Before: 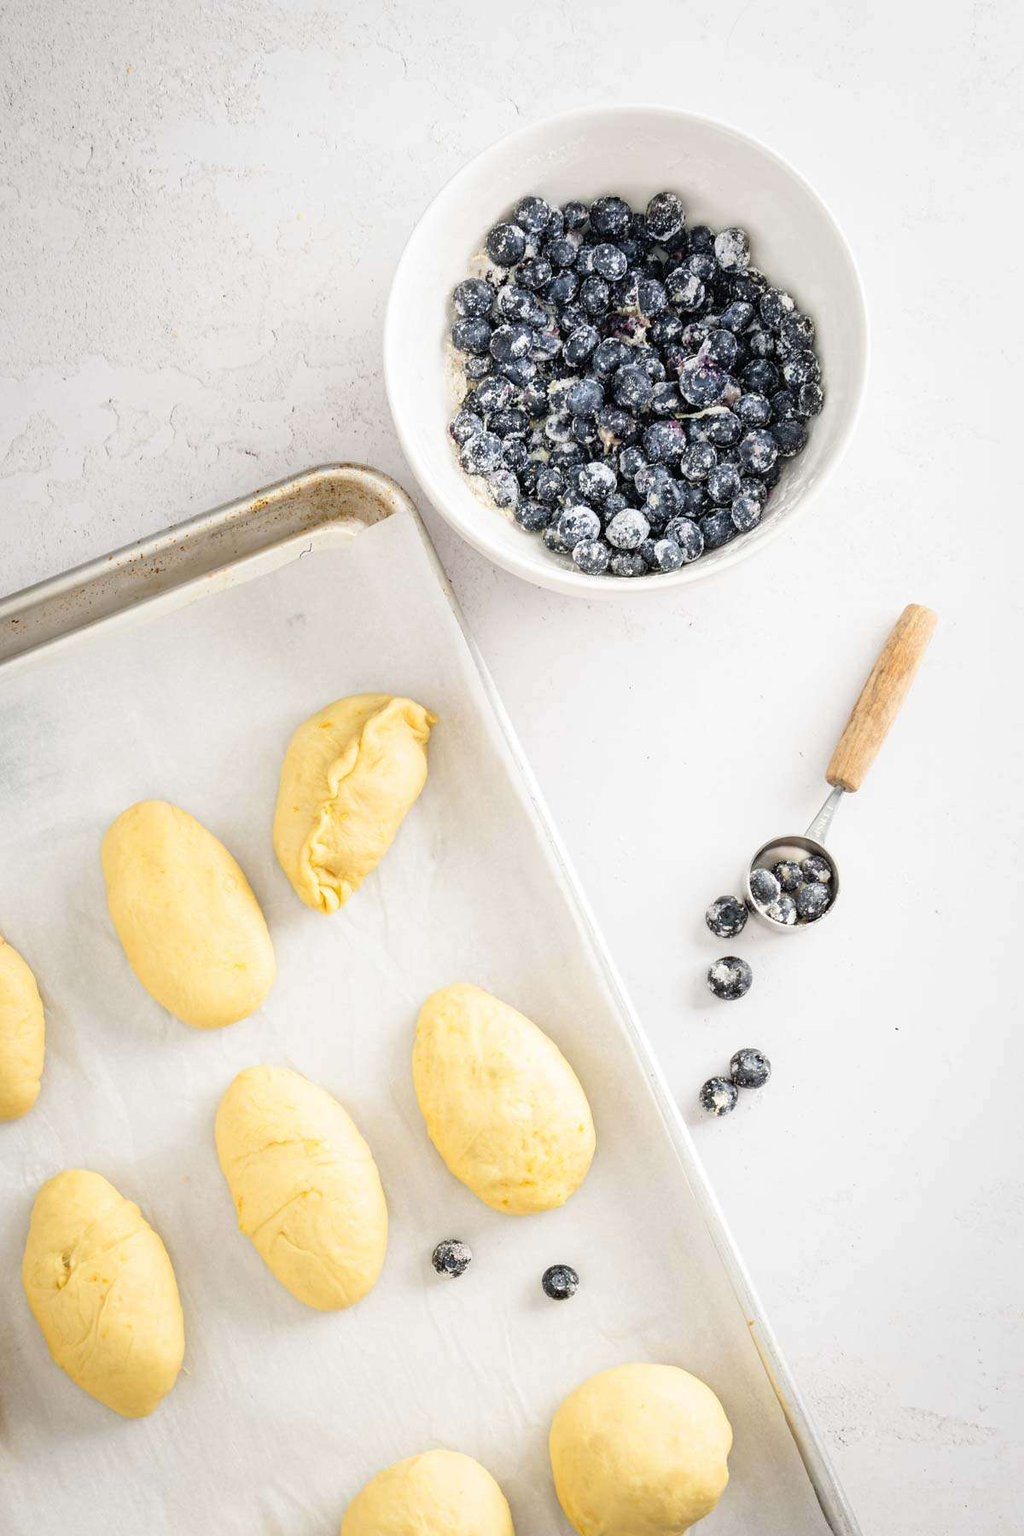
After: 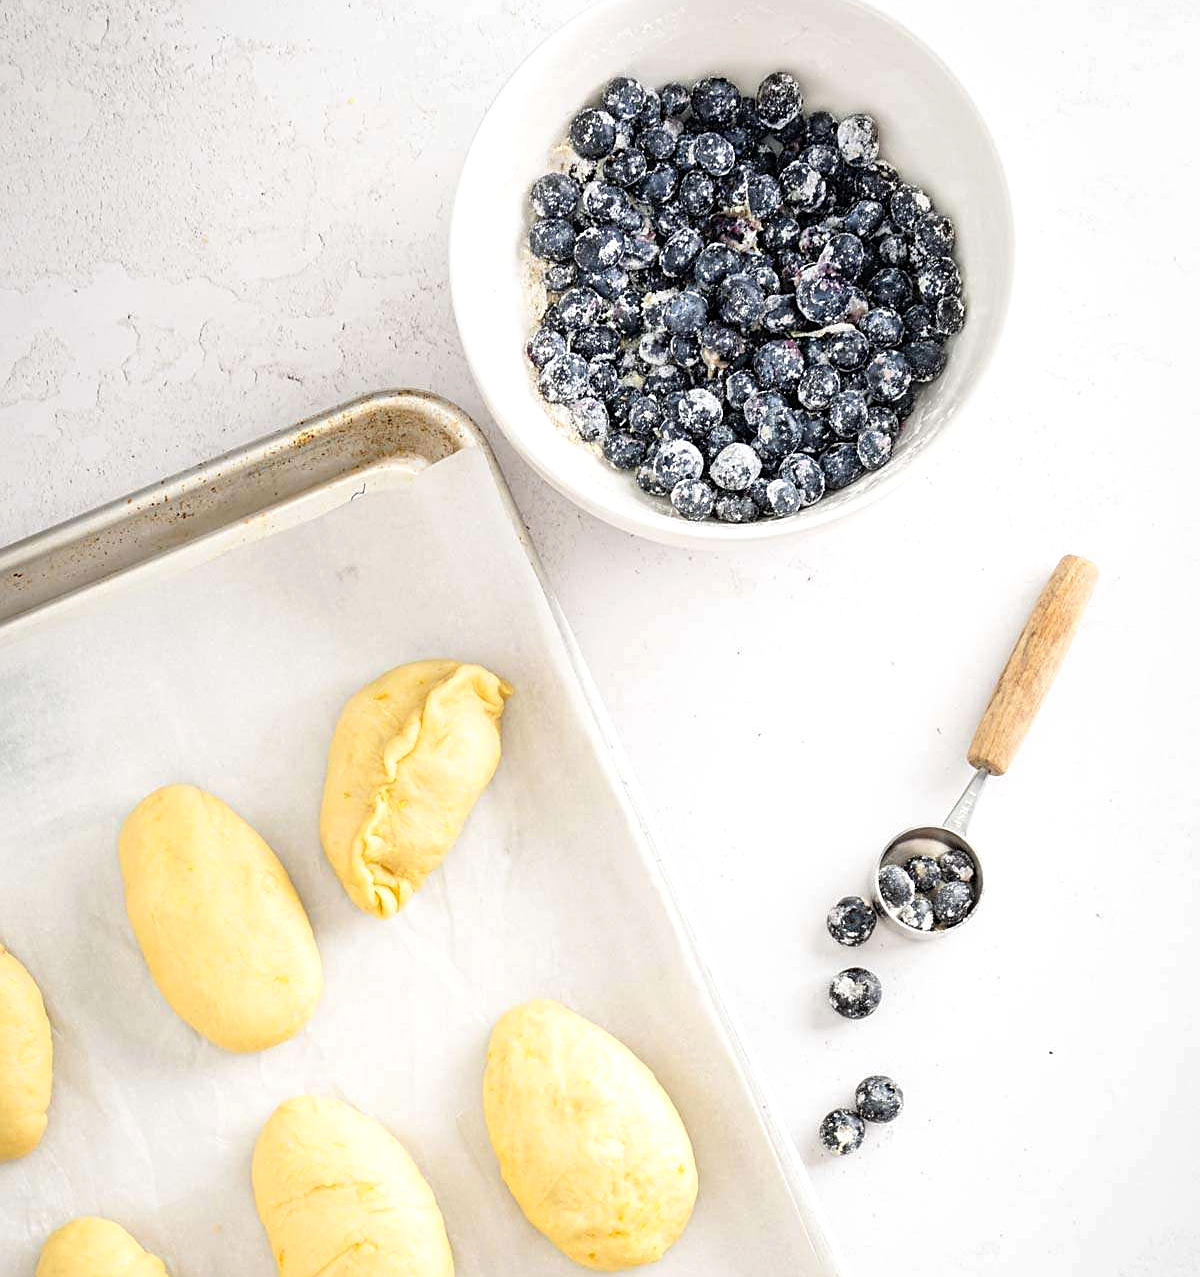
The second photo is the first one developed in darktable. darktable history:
exposure: black level correction 0.001, exposure 0.143 EV, compensate exposure bias true, compensate highlight preservation false
crop and rotate: top 8.547%, bottom 20.489%
sharpen: on, module defaults
